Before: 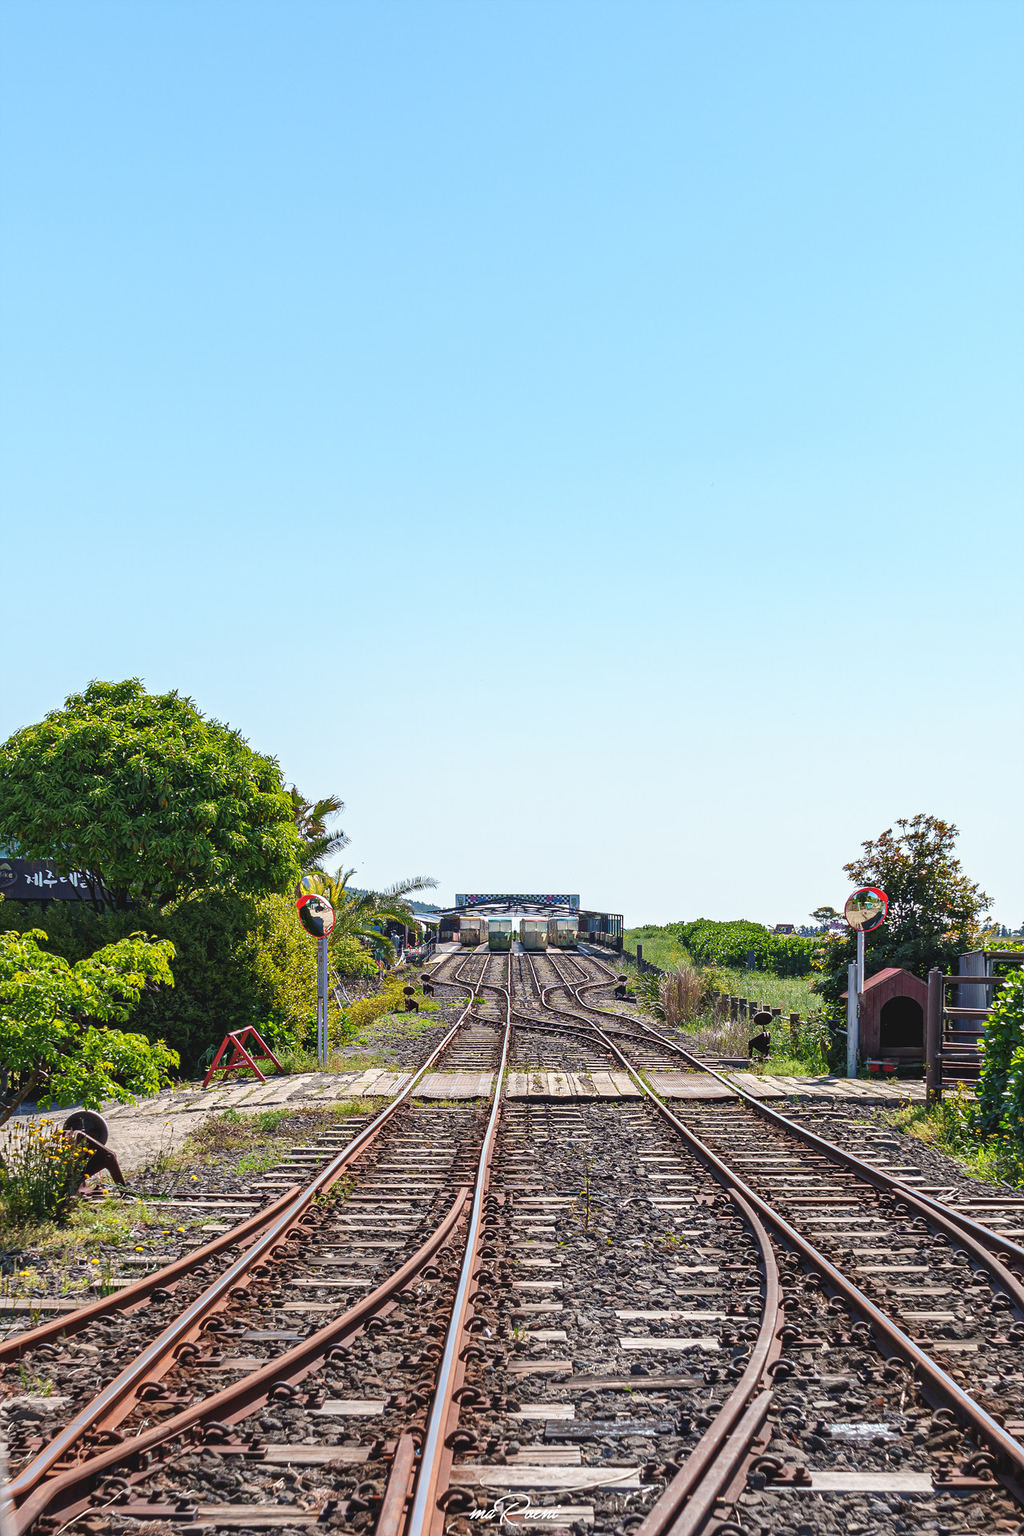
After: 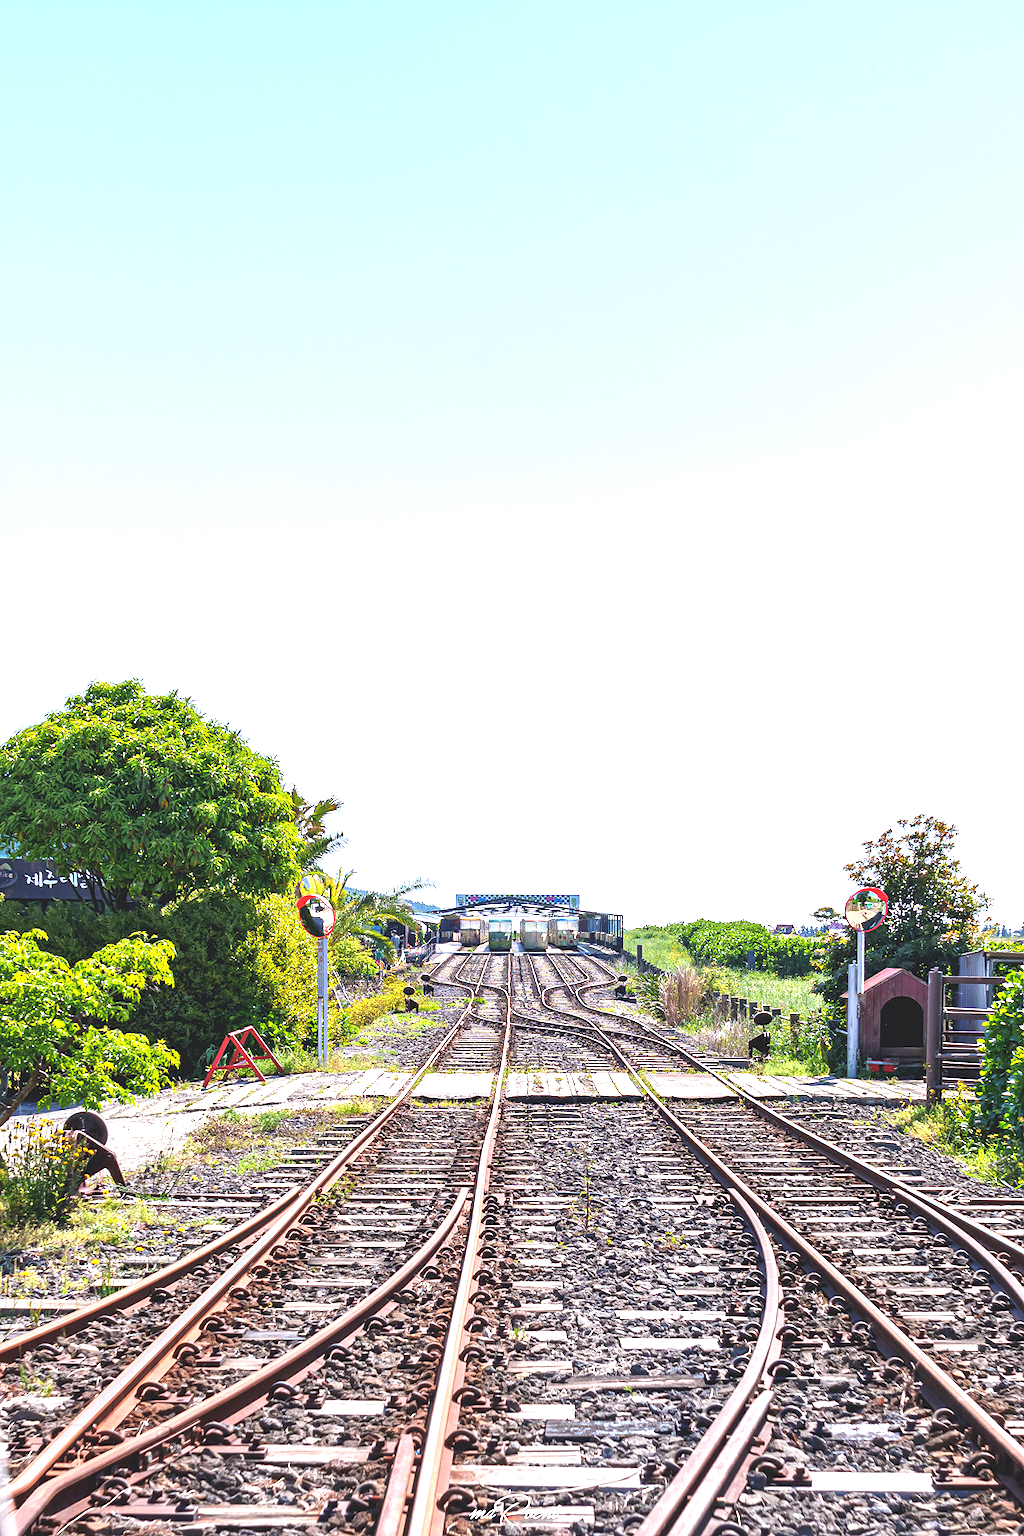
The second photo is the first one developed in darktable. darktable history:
exposure: exposure 1.16 EV, compensate exposure bias true, compensate highlight preservation false
white balance: red 0.984, blue 1.059
